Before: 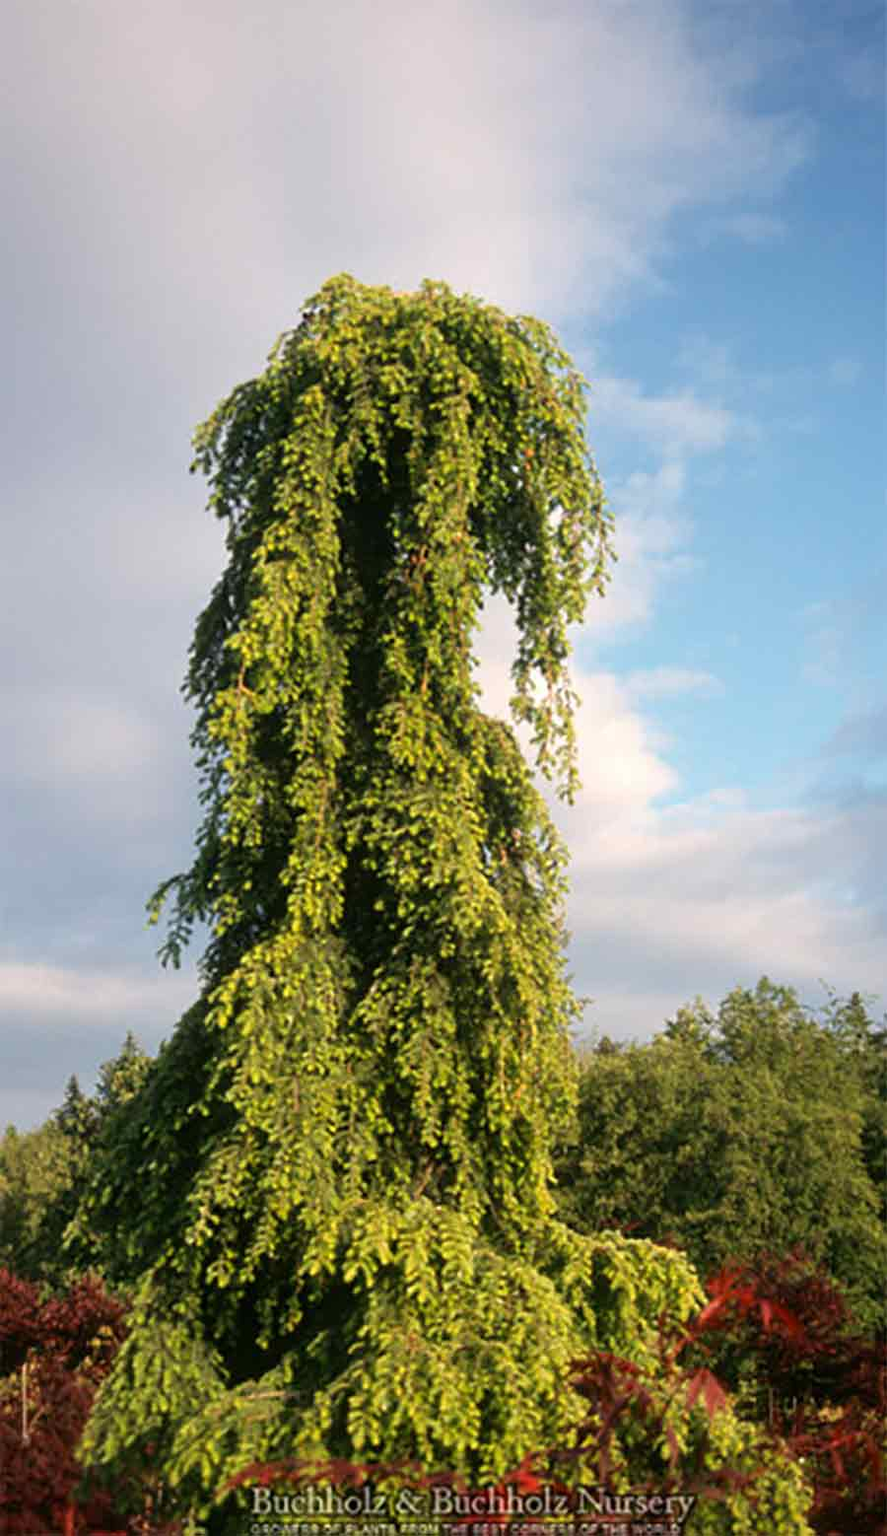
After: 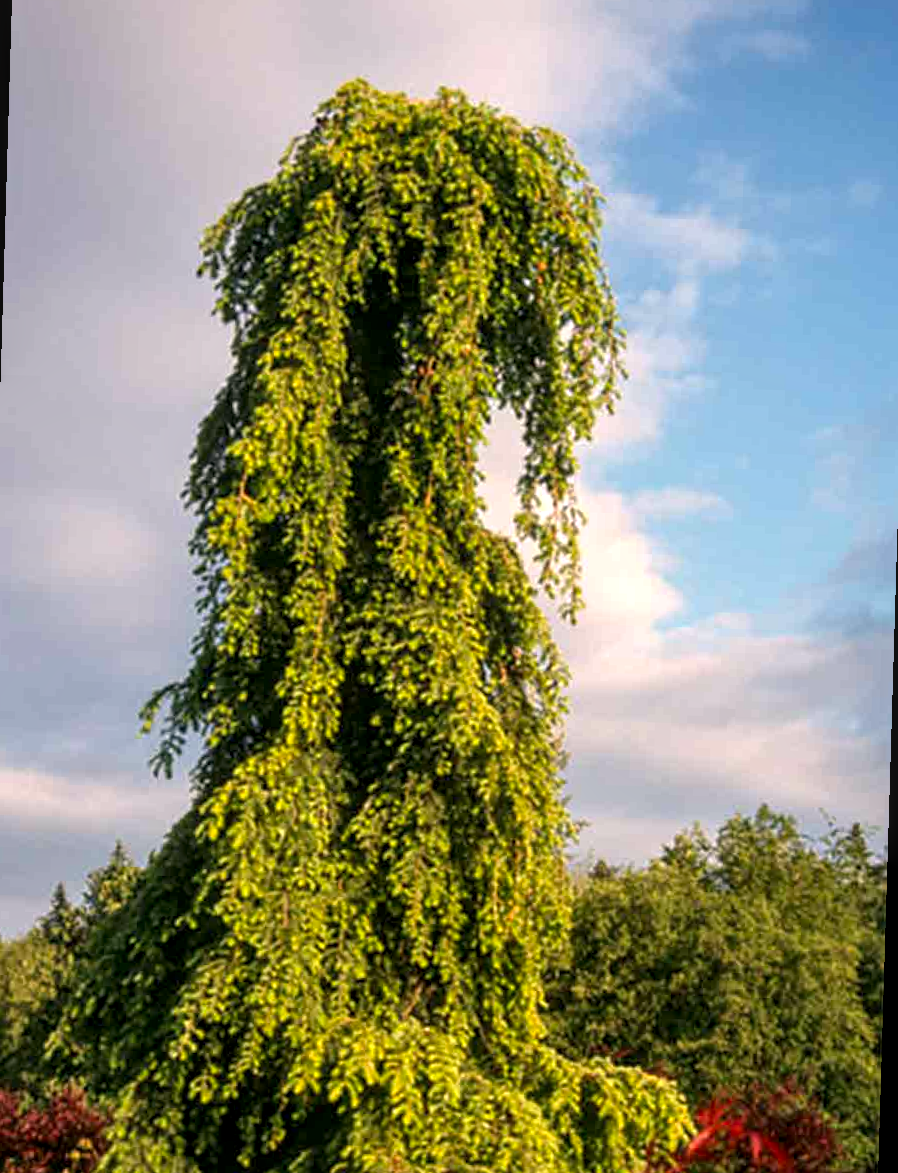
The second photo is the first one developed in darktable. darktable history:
crop and rotate: left 2.991%, top 13.302%, right 1.981%, bottom 12.636%
color correction: highlights a* 3.22, highlights b* 1.93, saturation 1.19
rotate and perspective: rotation 1.72°, automatic cropping off
local contrast: highlights 61%, detail 143%, midtone range 0.428
